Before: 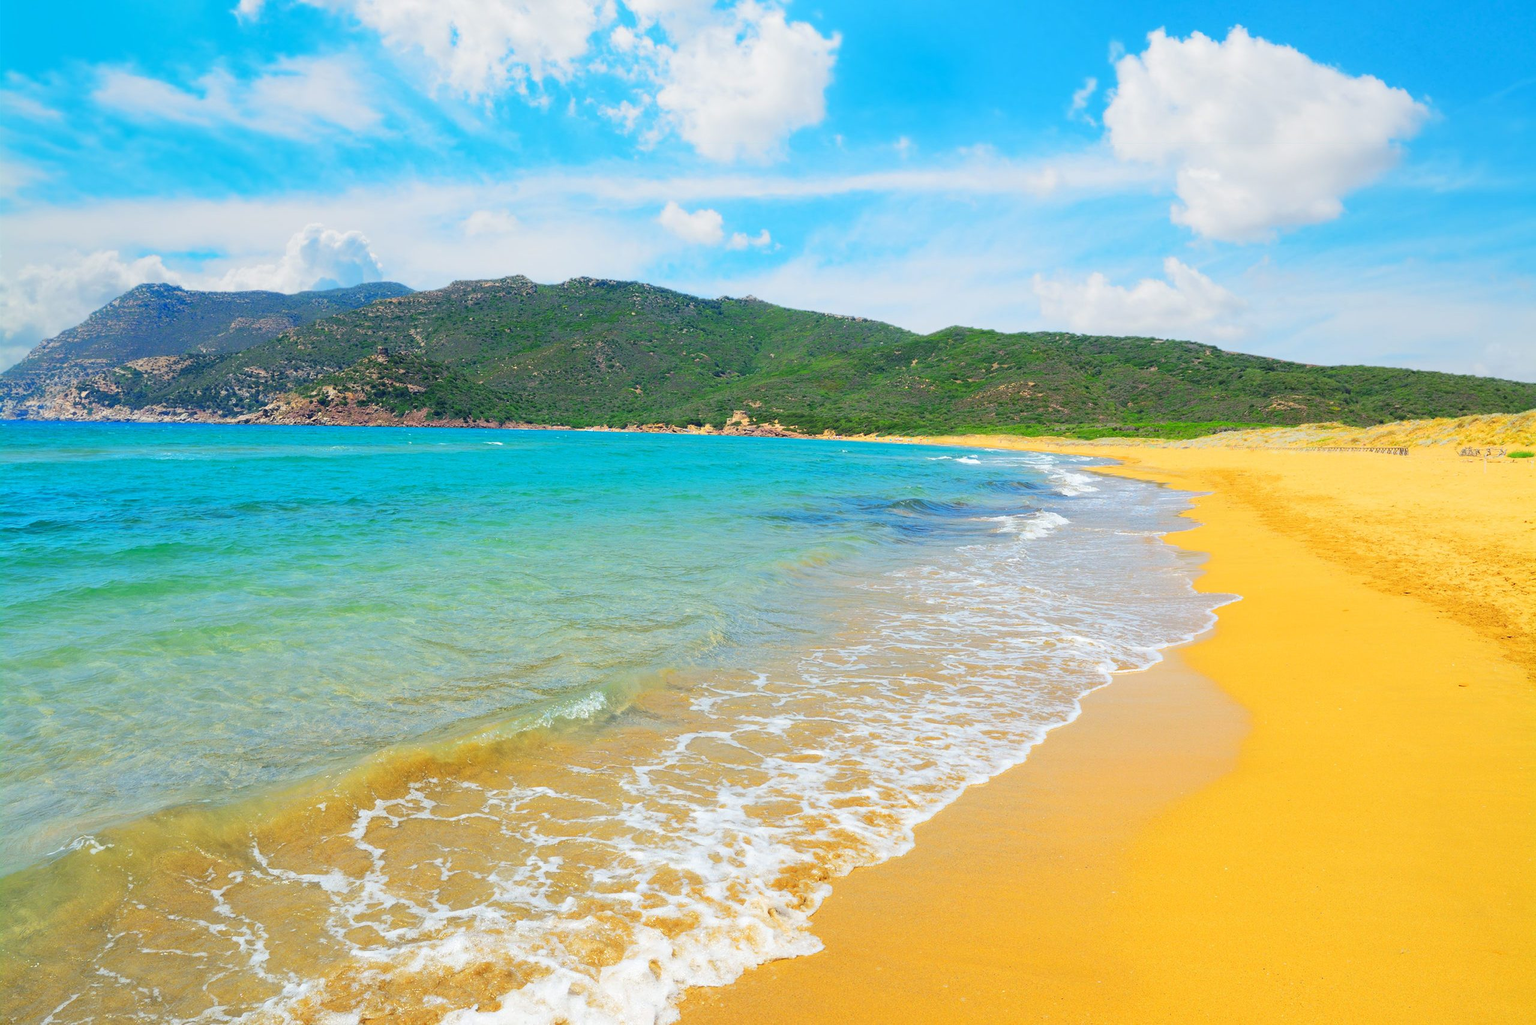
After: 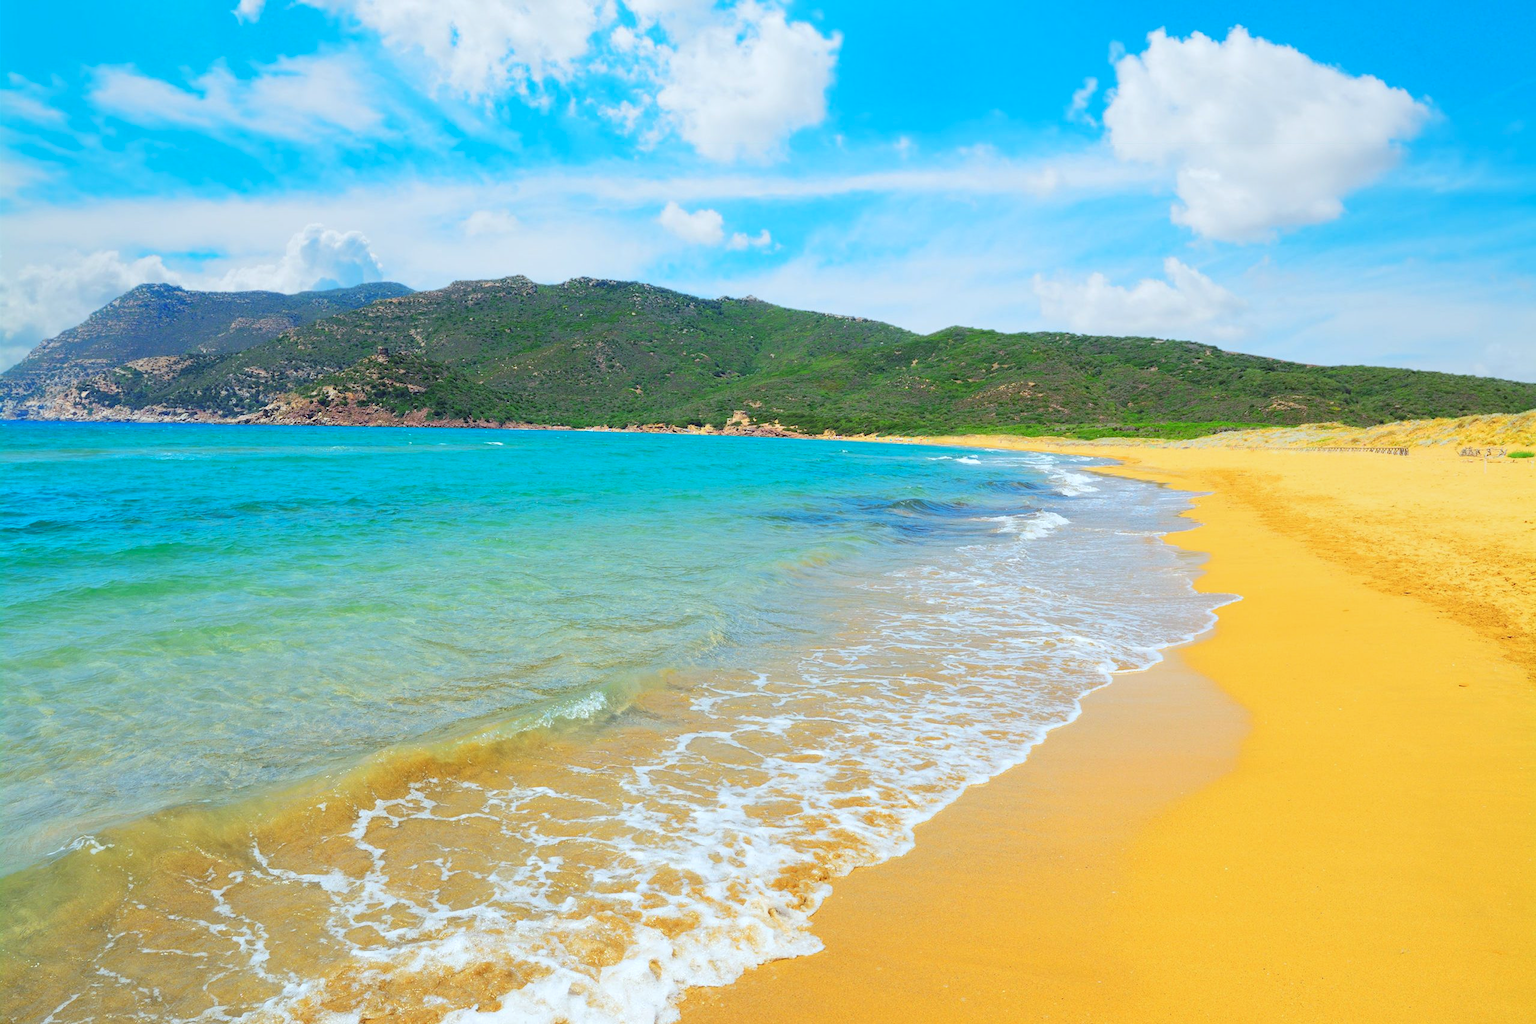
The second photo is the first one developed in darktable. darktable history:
tone equalizer: on, module defaults
color correction: highlights a* -3.65, highlights b* -6.66, shadows a* 3.07, shadows b* 5.4
